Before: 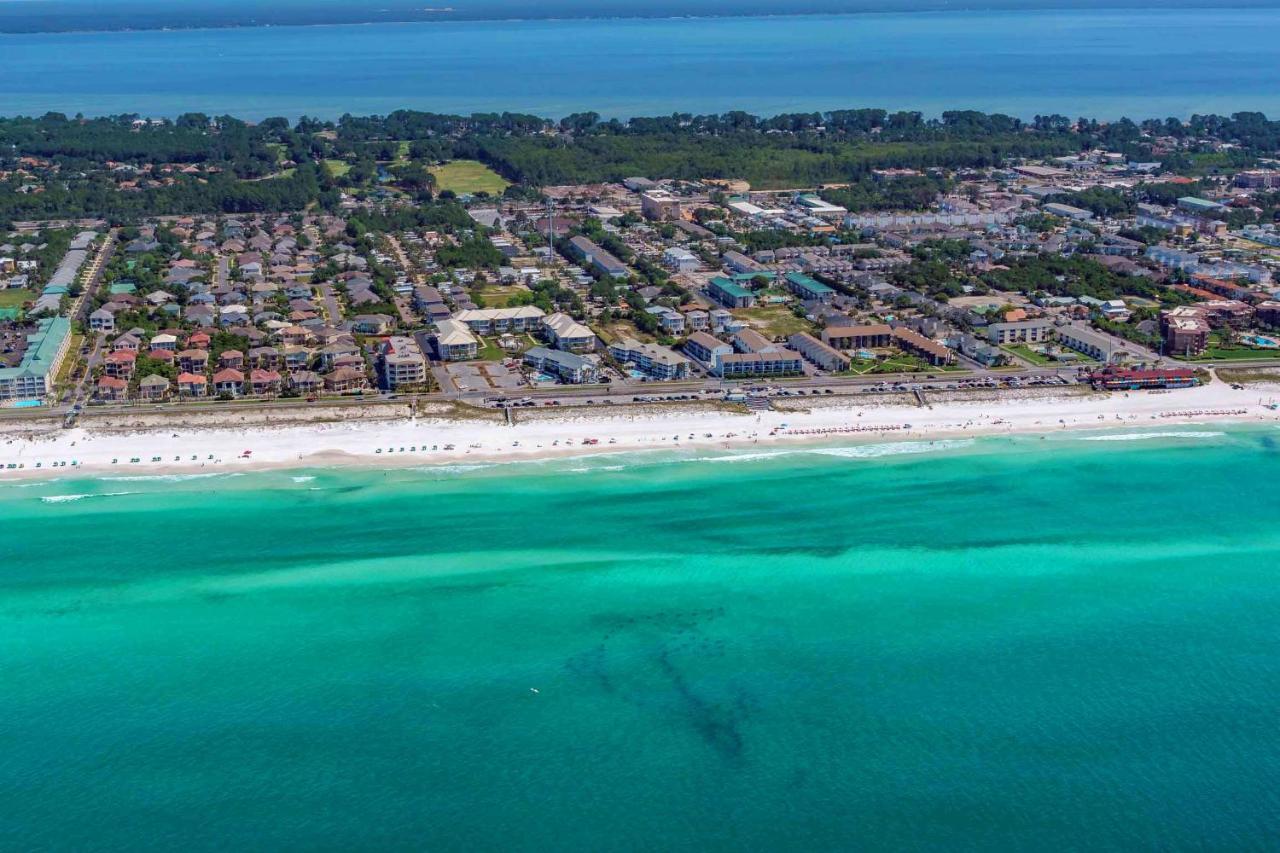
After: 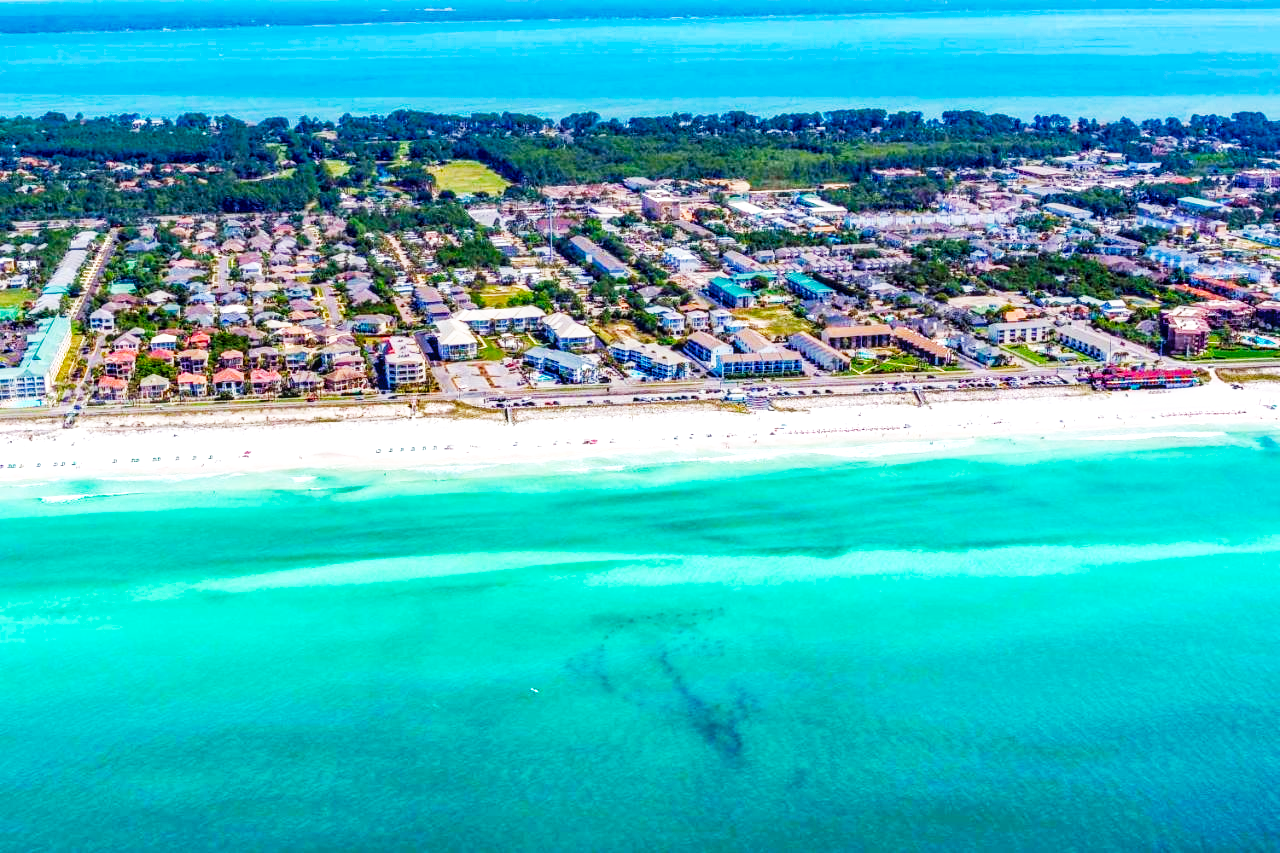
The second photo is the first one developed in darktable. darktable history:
color balance rgb: perceptual saturation grading › global saturation 20.909%, perceptual saturation grading › highlights -19.745%, perceptual saturation grading › shadows 29.581%, global vibrance 20%
base curve: curves: ch0 [(0, 0) (0.007, 0.004) (0.027, 0.03) (0.046, 0.07) (0.207, 0.54) (0.442, 0.872) (0.673, 0.972) (1, 1)], preserve colors none
local contrast: on, module defaults
exposure: exposure 0.02 EV, compensate highlight preservation false
